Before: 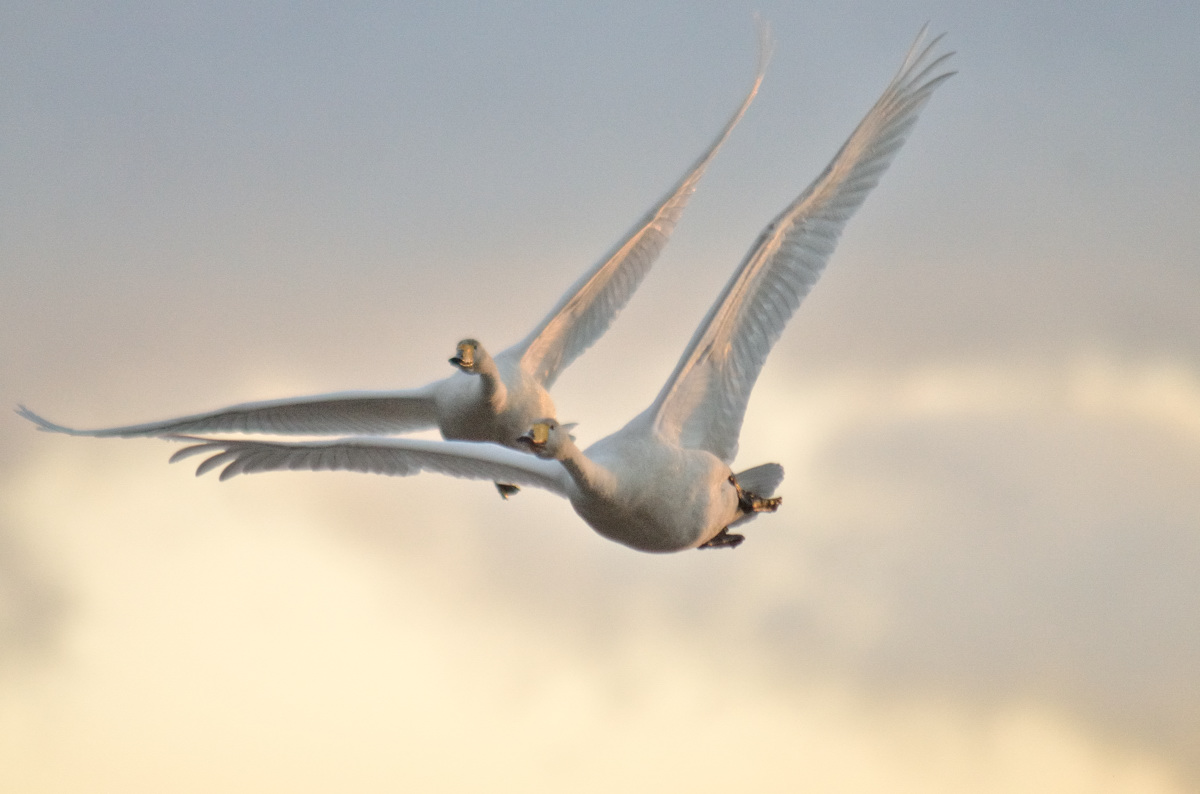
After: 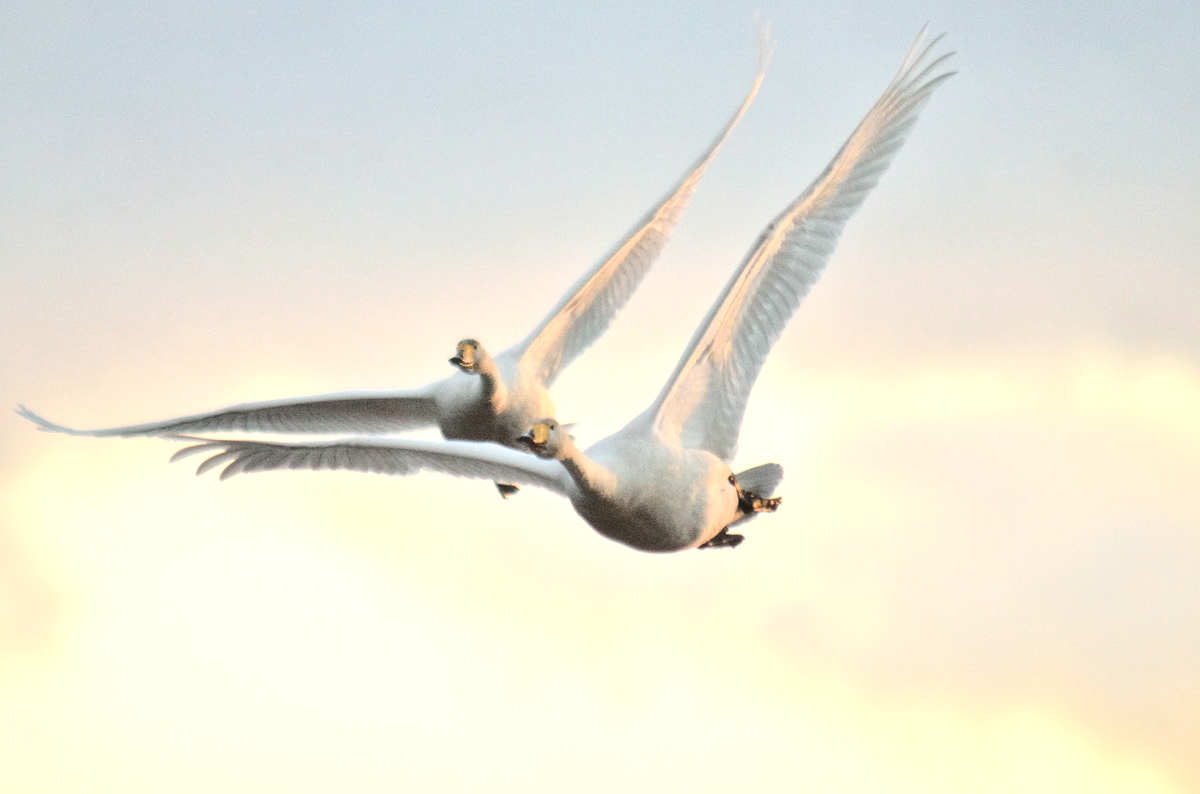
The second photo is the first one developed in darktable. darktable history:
tone equalizer: -8 EV -0.75 EV, -7 EV -0.7 EV, -6 EV -0.6 EV, -5 EV -0.4 EV, -3 EV 0.4 EV, -2 EV 0.6 EV, -1 EV 0.7 EV, +0 EV 0.75 EV, edges refinement/feathering 500, mask exposure compensation -1.57 EV, preserve details no
tone curve: curves: ch0 [(0, 0.01) (0.037, 0.032) (0.131, 0.108) (0.275, 0.258) (0.483, 0.512) (0.61, 0.661) (0.696, 0.742) (0.792, 0.834) (0.911, 0.936) (0.997, 0.995)]; ch1 [(0, 0) (0.308, 0.29) (0.425, 0.411) (0.503, 0.502) (0.551, 0.563) (0.683, 0.706) (0.746, 0.77) (1, 1)]; ch2 [(0, 0) (0.246, 0.233) (0.36, 0.352) (0.415, 0.415) (0.485, 0.487) (0.502, 0.502) (0.525, 0.523) (0.545, 0.552) (0.587, 0.6) (0.636, 0.652) (0.711, 0.729) (0.845, 0.855) (0.998, 0.977)], color space Lab, independent channels, preserve colors none
haze removal: strength -0.1, adaptive false
